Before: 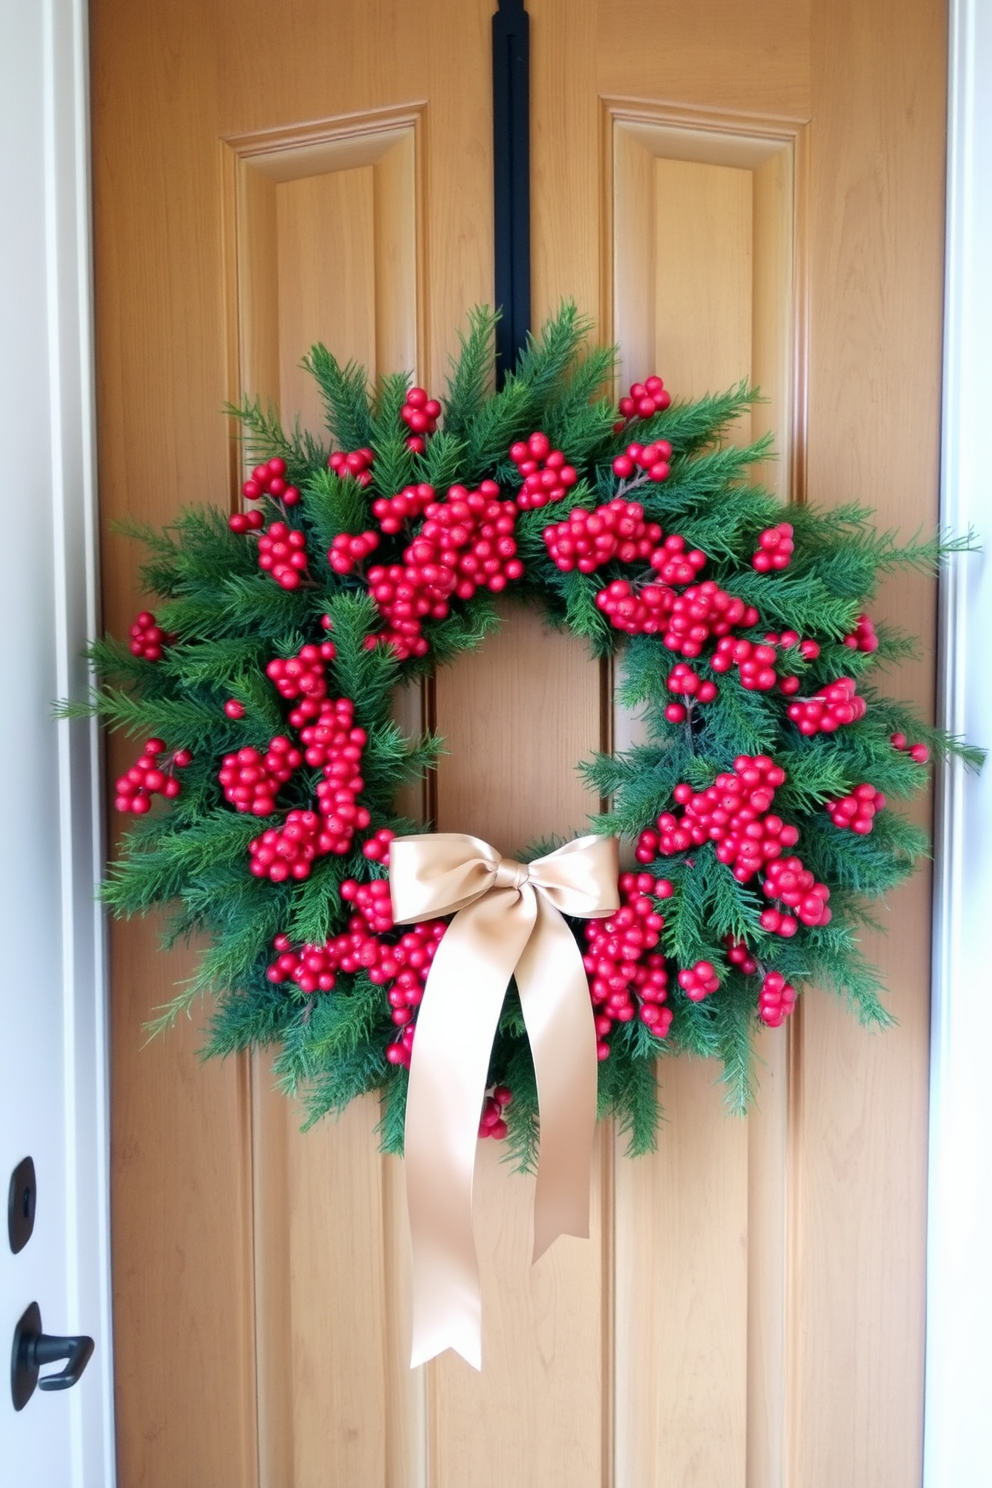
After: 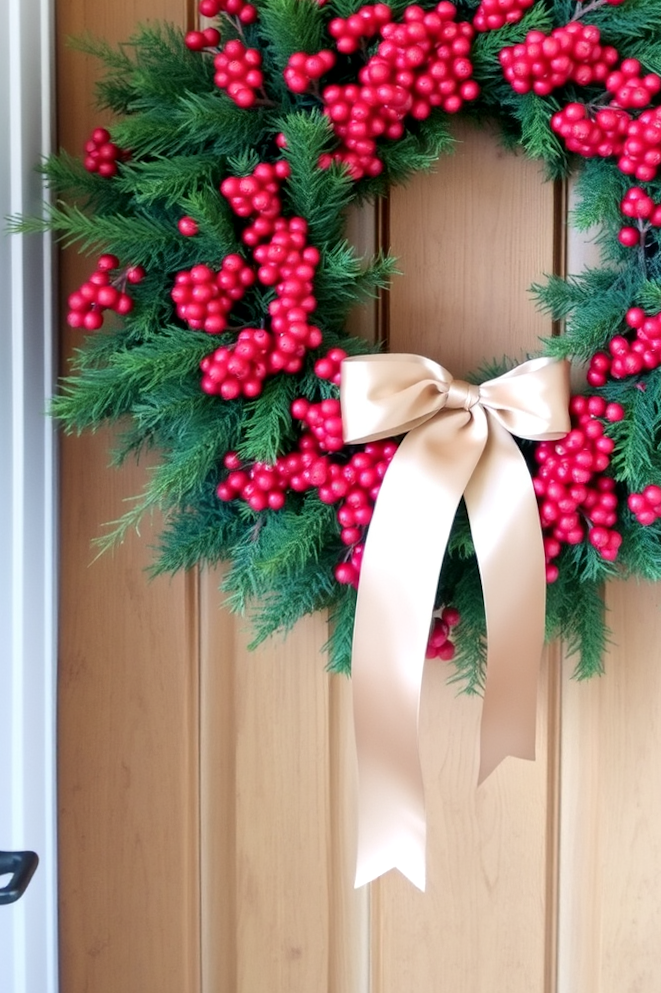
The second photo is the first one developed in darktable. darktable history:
local contrast: mode bilateral grid, contrast 20, coarseness 50, detail 120%, midtone range 0.2
crop and rotate: angle -0.82°, left 3.85%, top 31.828%, right 27.992%
